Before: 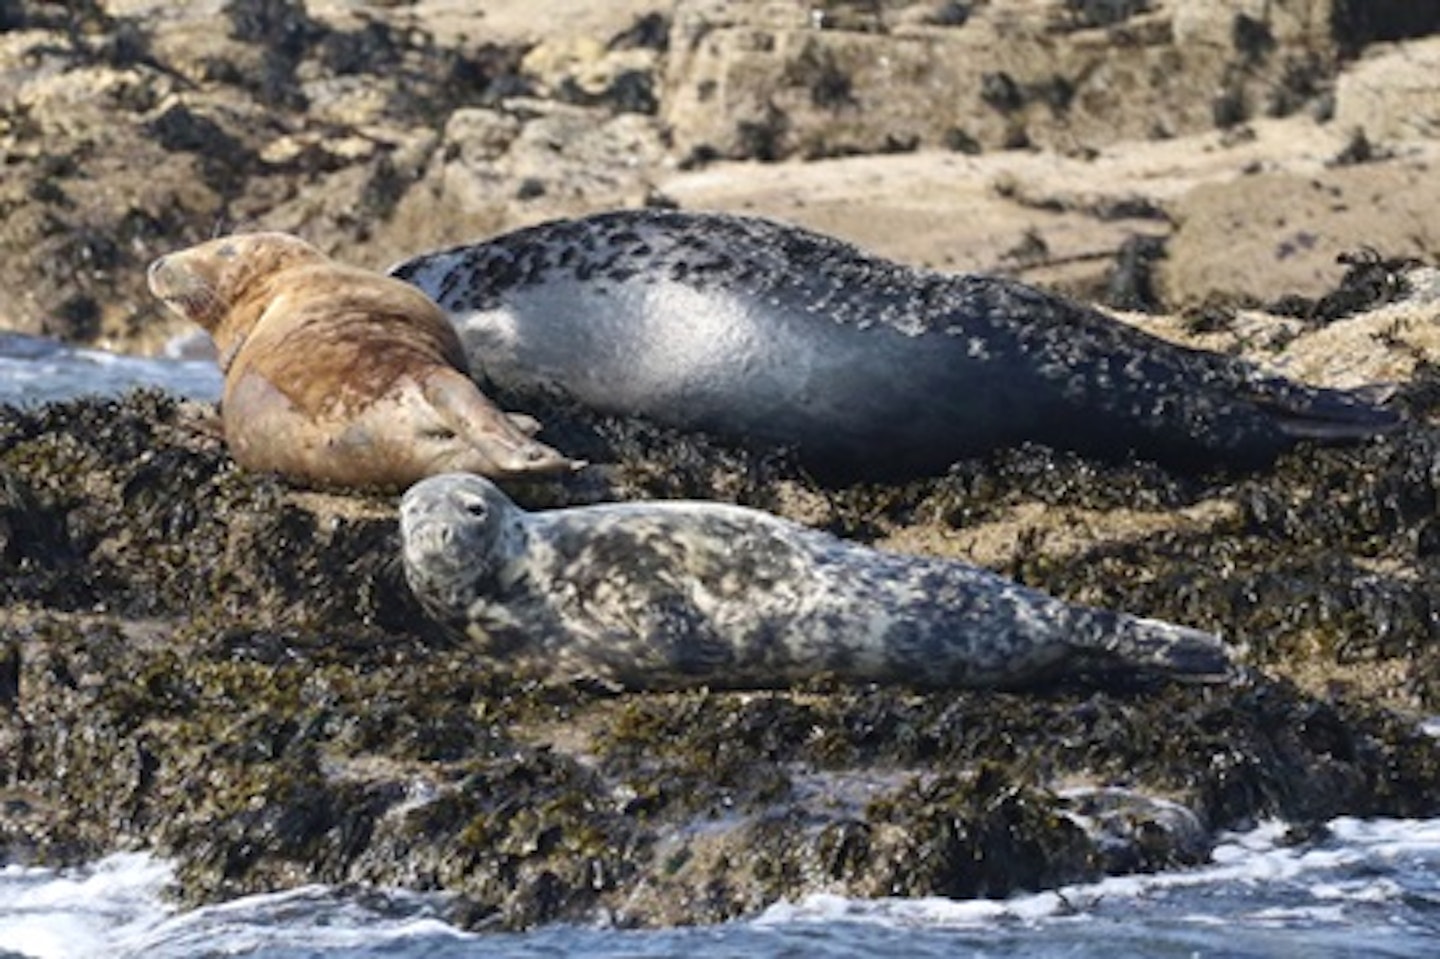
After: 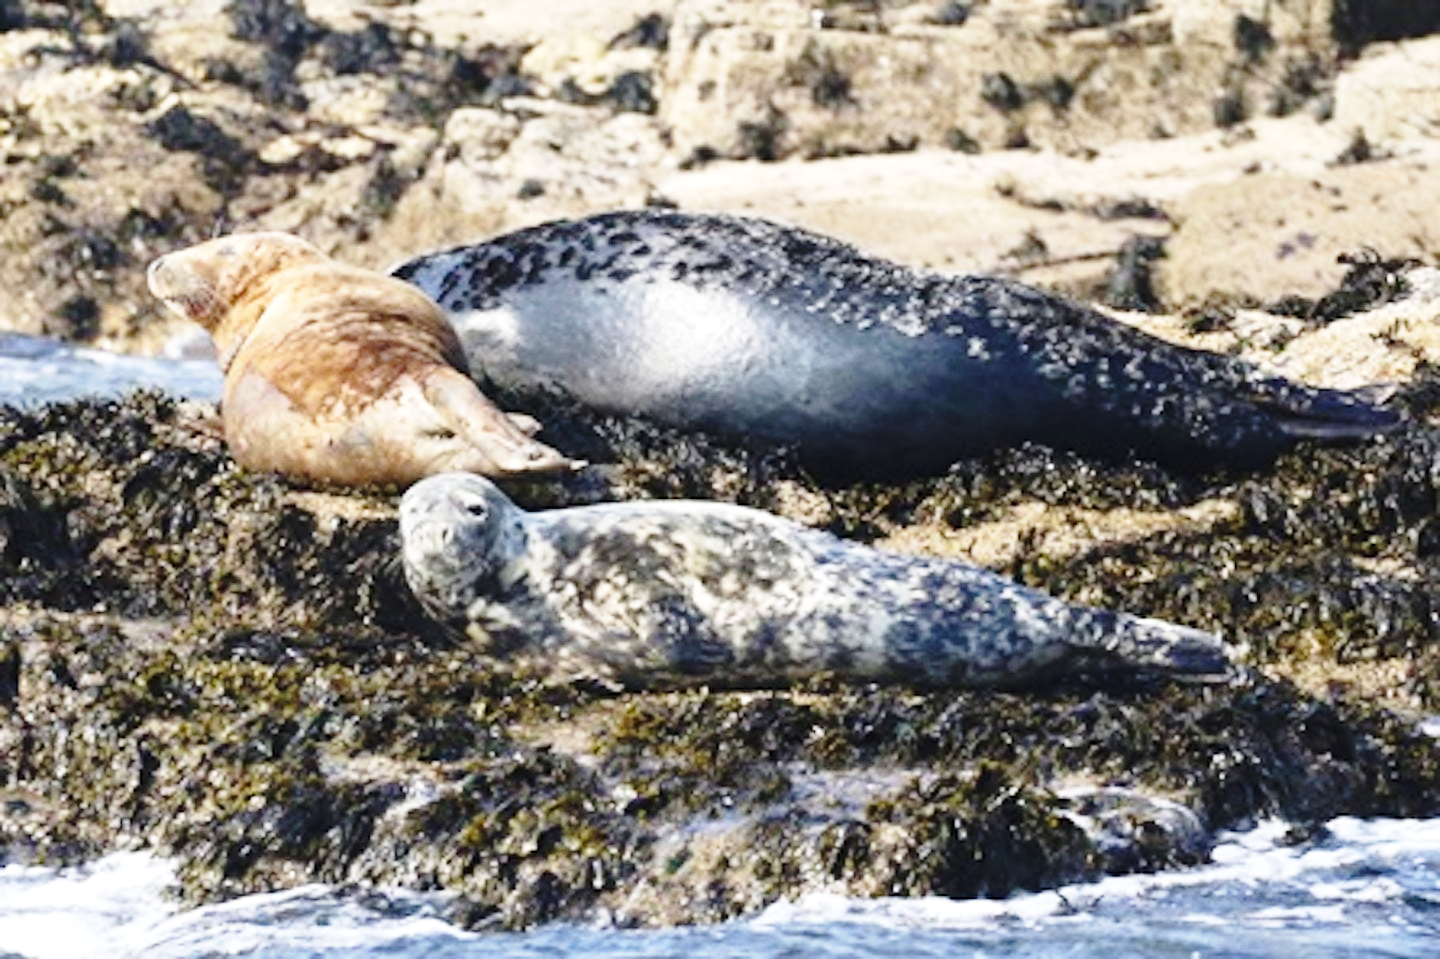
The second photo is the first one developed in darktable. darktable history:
base curve: curves: ch0 [(0, 0) (0.028, 0.03) (0.121, 0.232) (0.46, 0.748) (0.859, 0.968) (1, 1)], preserve colors none
exposure: exposure 0.2 EV, compensate highlight preservation false
rotate and perspective: automatic cropping original format, crop left 0, crop top 0
